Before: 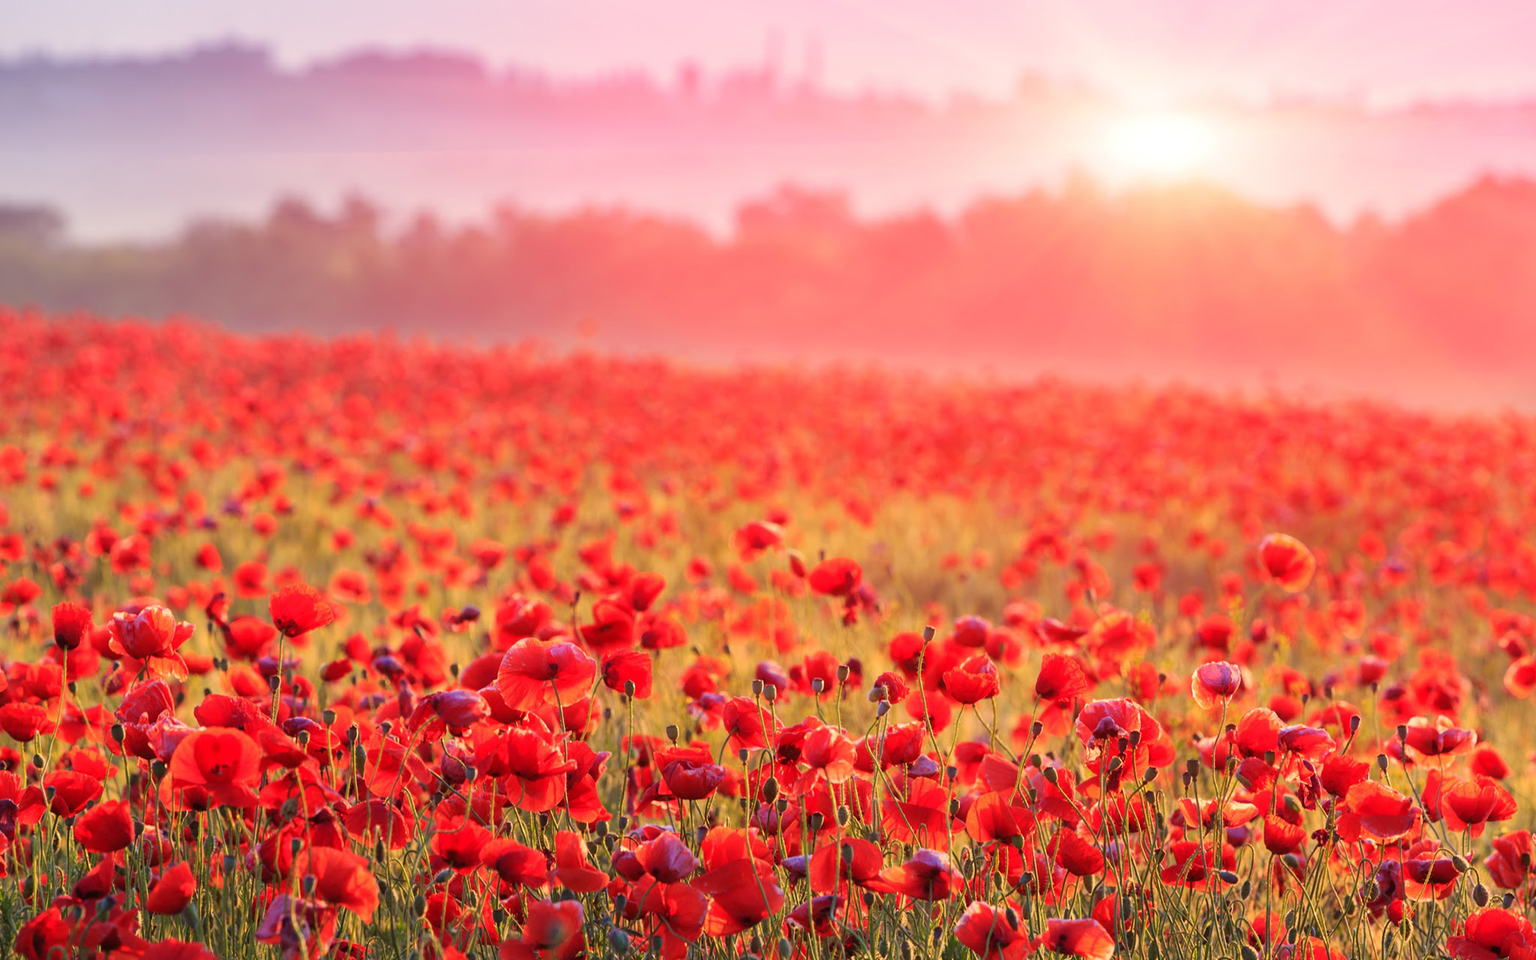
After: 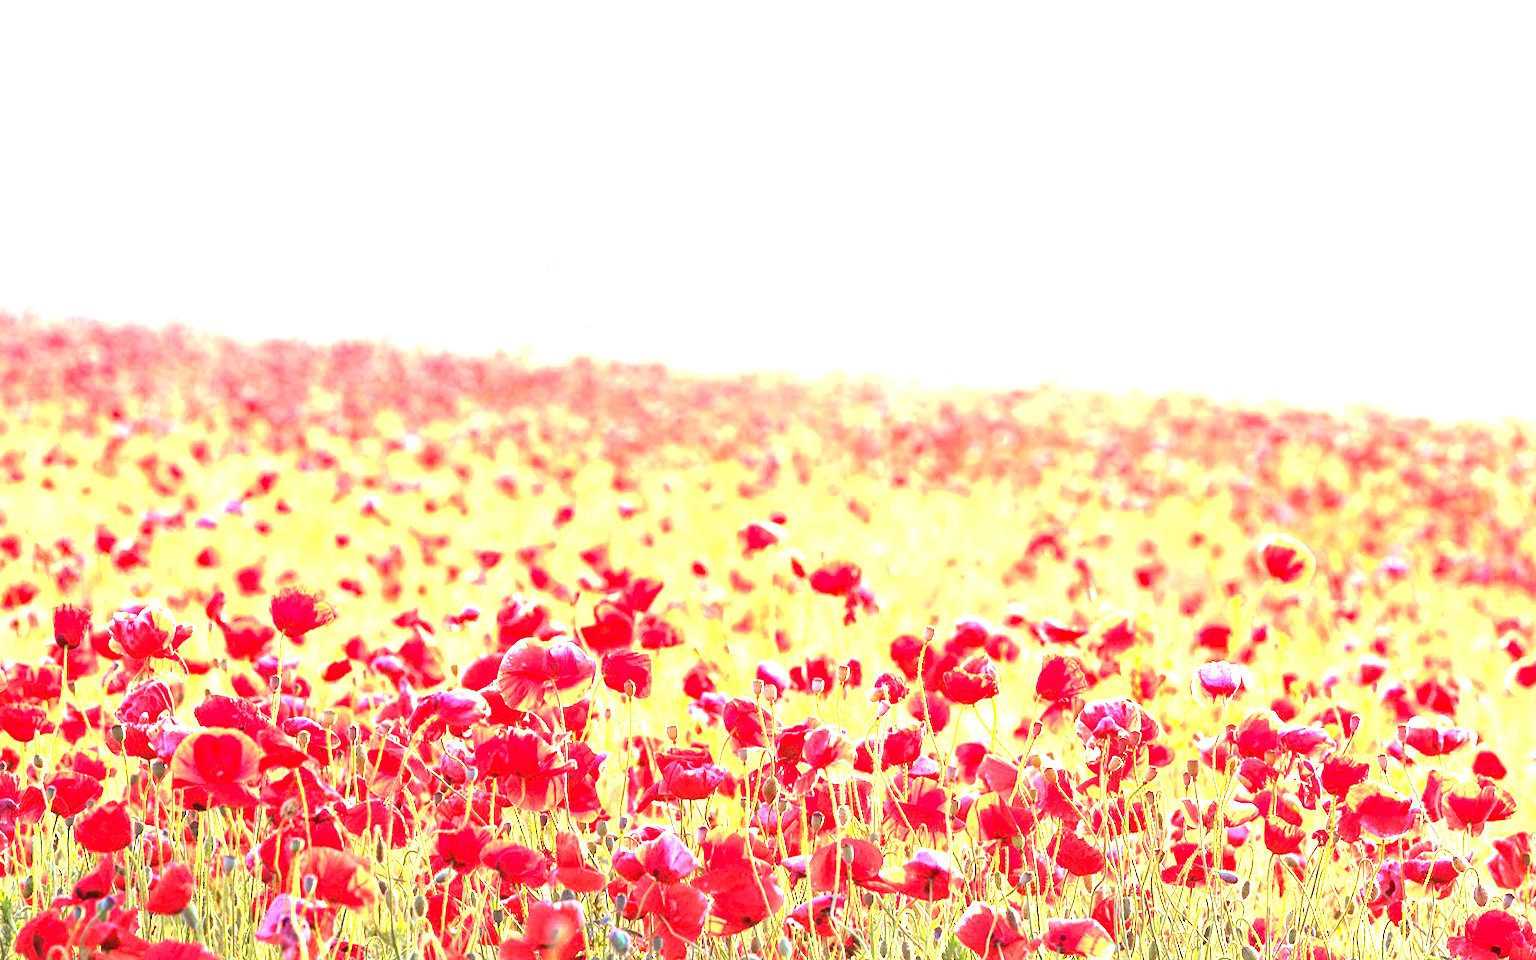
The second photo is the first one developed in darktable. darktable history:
haze removal: adaptive false
exposure: exposure 3.101 EV, compensate highlight preservation false
